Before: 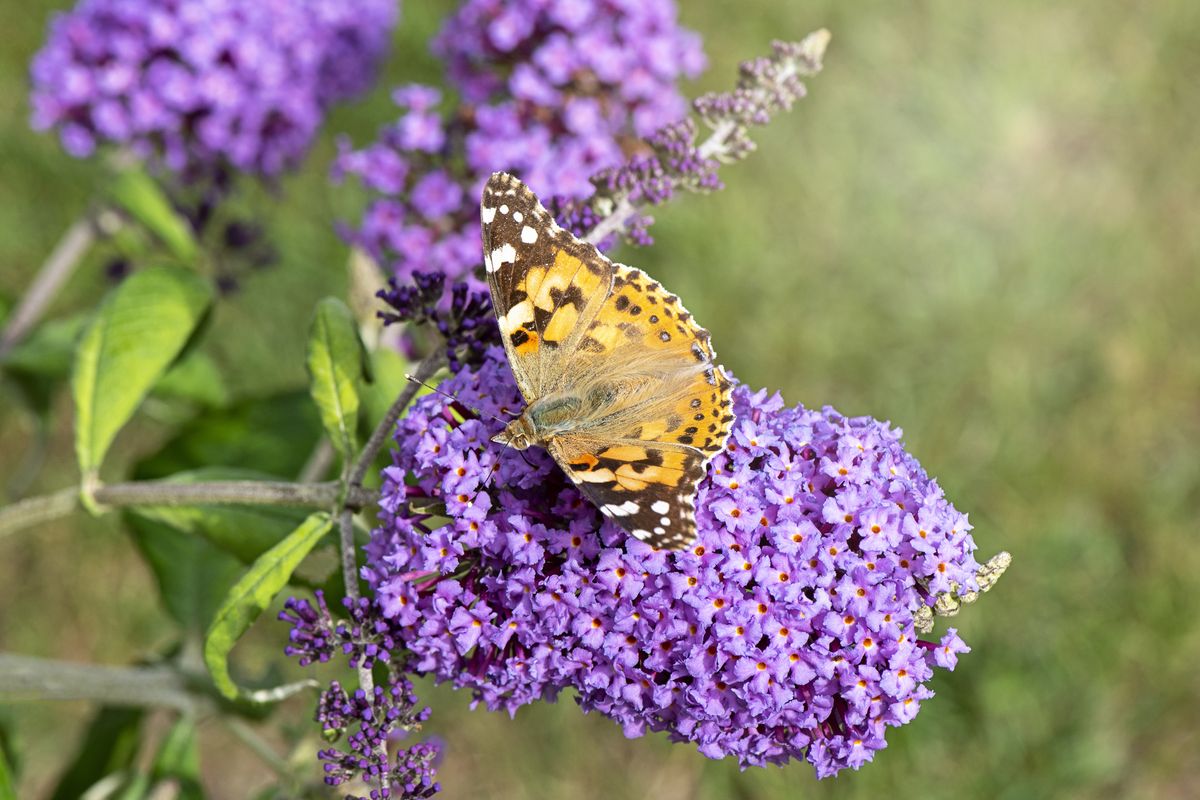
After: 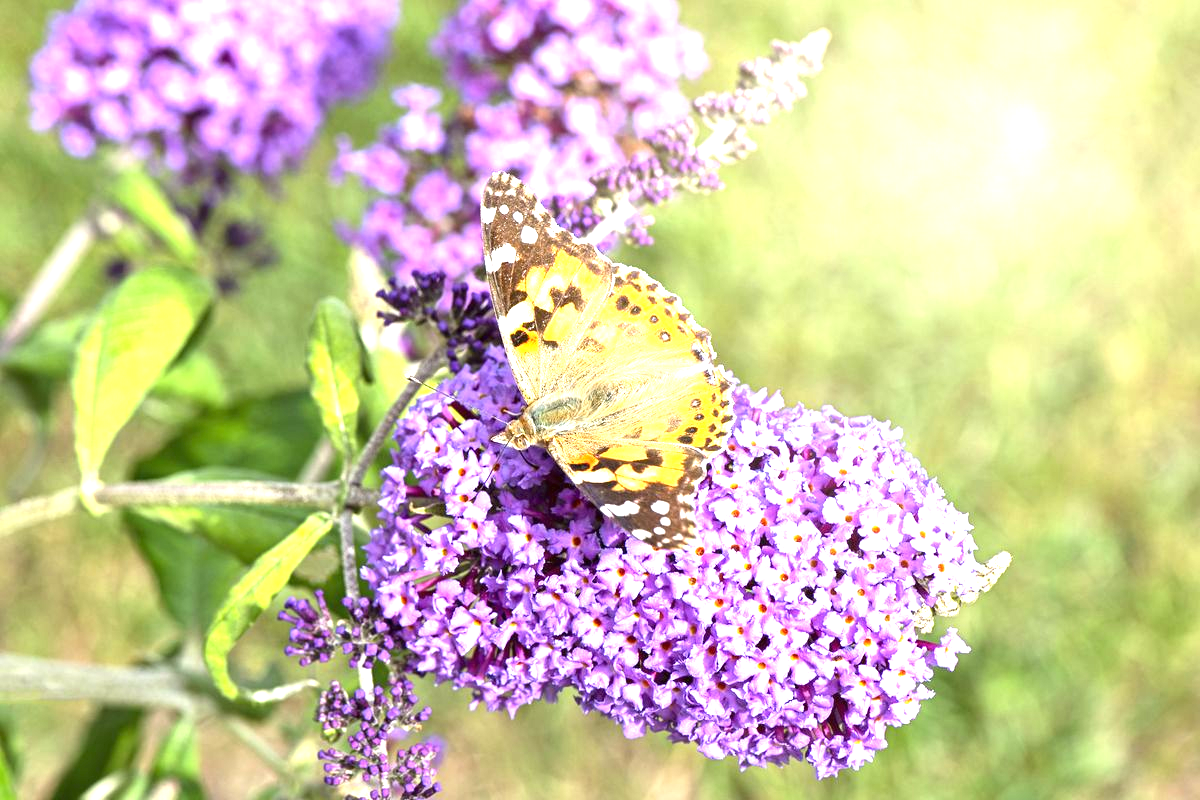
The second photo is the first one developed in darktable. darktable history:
exposure: black level correction 0, exposure 1.474 EV, compensate highlight preservation false
